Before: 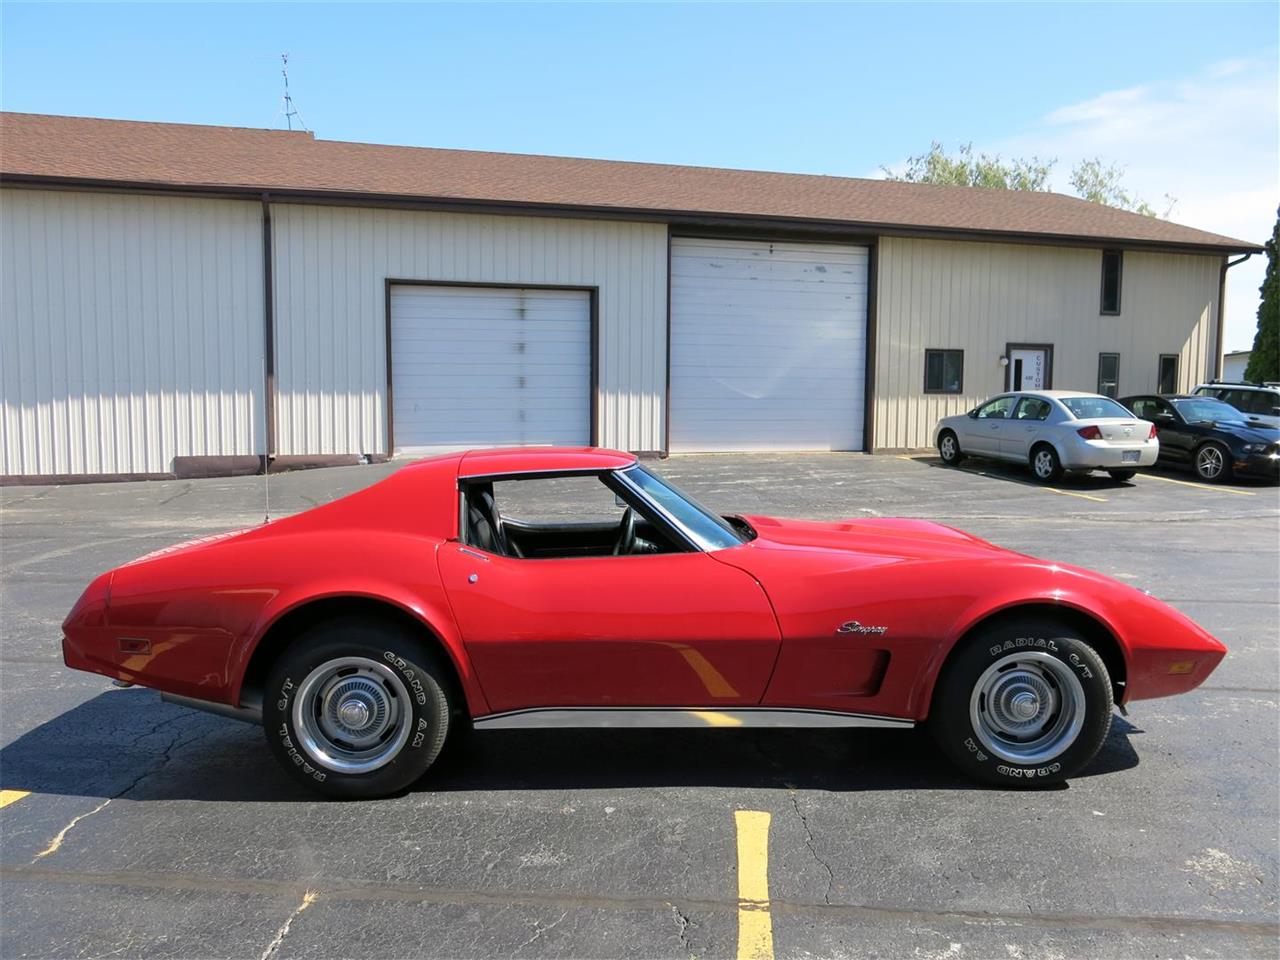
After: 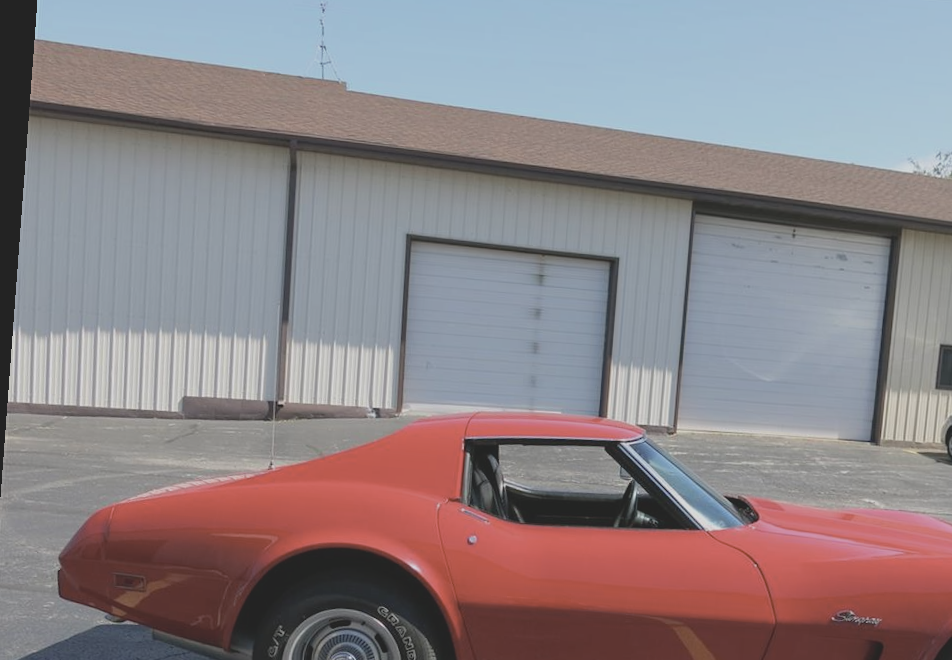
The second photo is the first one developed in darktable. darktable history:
contrast brightness saturation: contrast -0.27, saturation -0.442
crop and rotate: angle -4.26°, left 2.069%, top 6.92%, right 27.29%, bottom 30.286%
